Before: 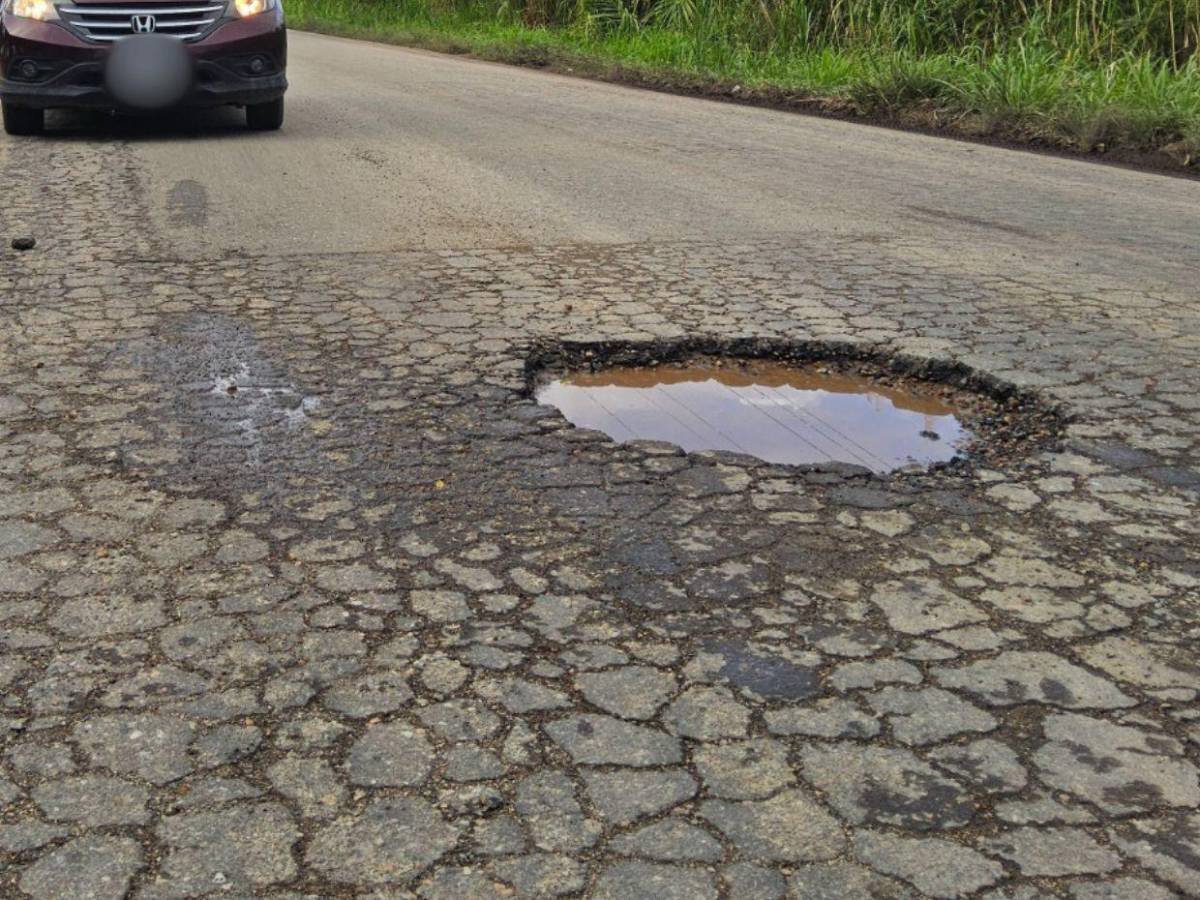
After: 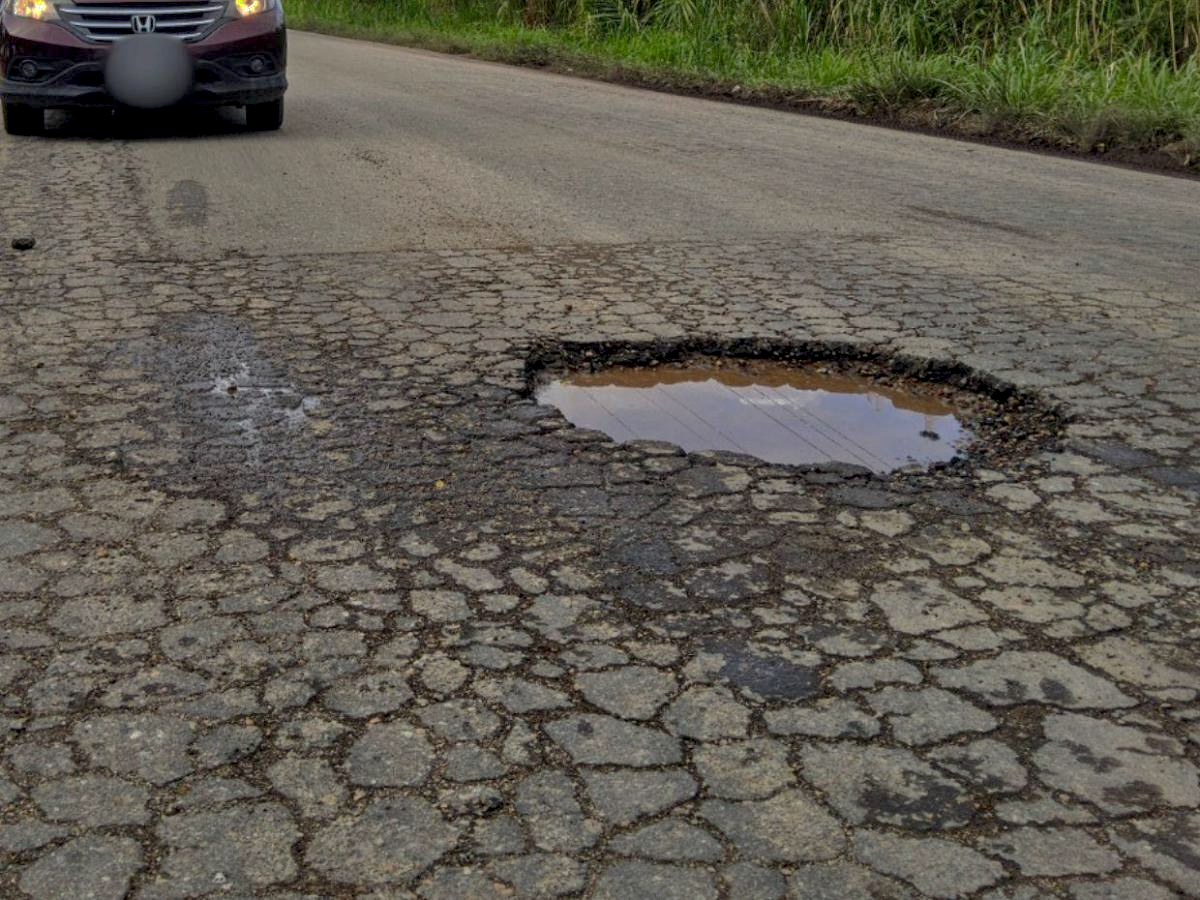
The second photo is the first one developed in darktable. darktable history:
base curve: curves: ch0 [(0, 0) (0.841, 0.609) (1, 1)], preserve colors none
contrast brightness saturation: contrast 0.035, saturation 0.157
shadows and highlights: on, module defaults
local contrast: highlights 23%, detail 150%
